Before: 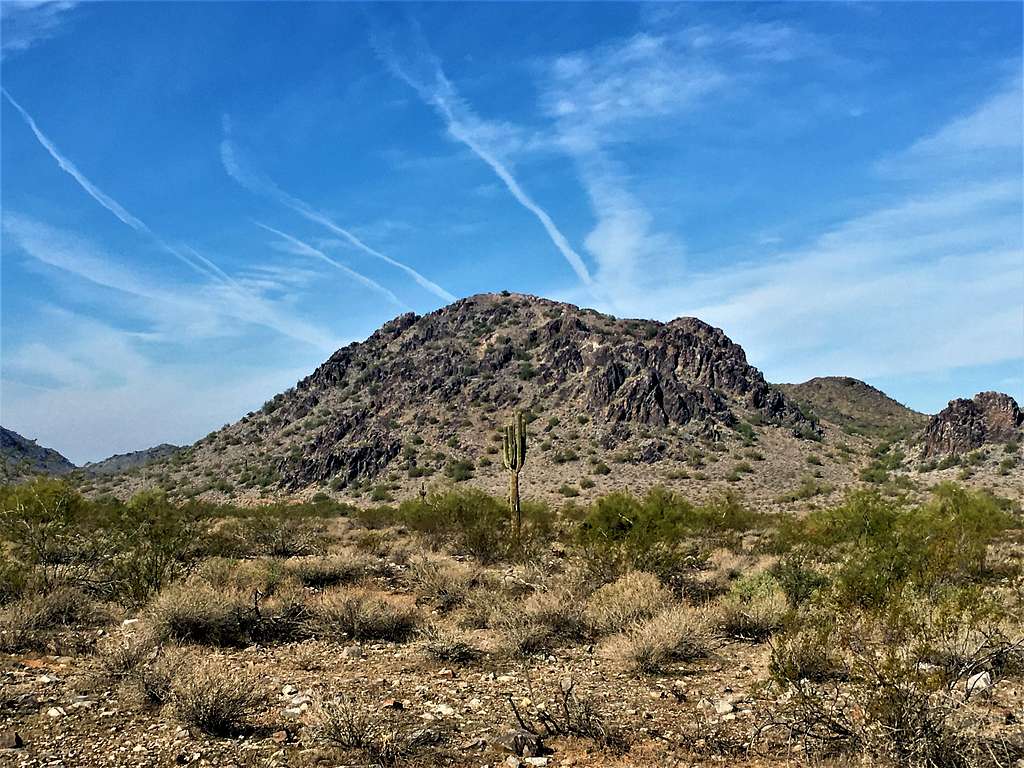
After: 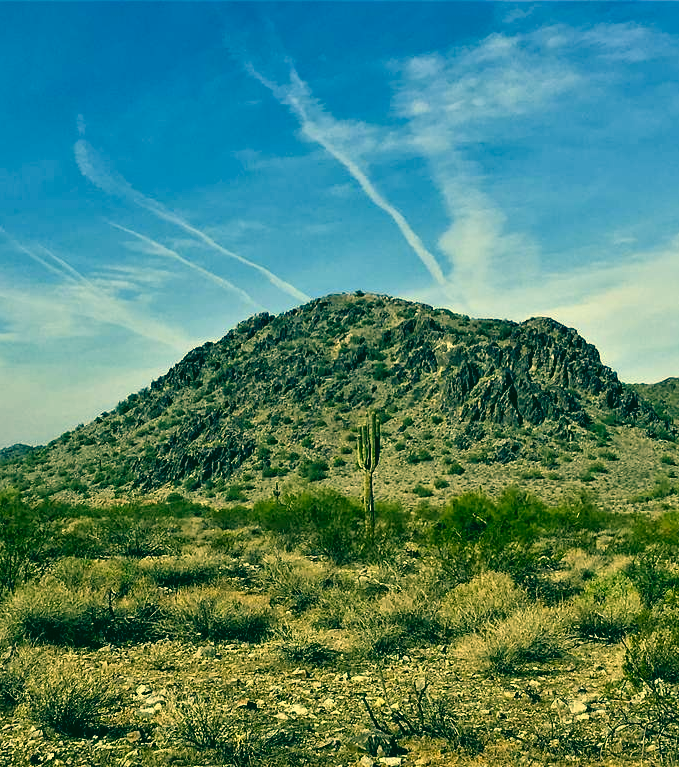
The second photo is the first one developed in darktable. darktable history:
crop and rotate: left 14.299%, right 19.357%
color correction: highlights a* 1.77, highlights b* 34.38, shadows a* -37.02, shadows b* -5.48
